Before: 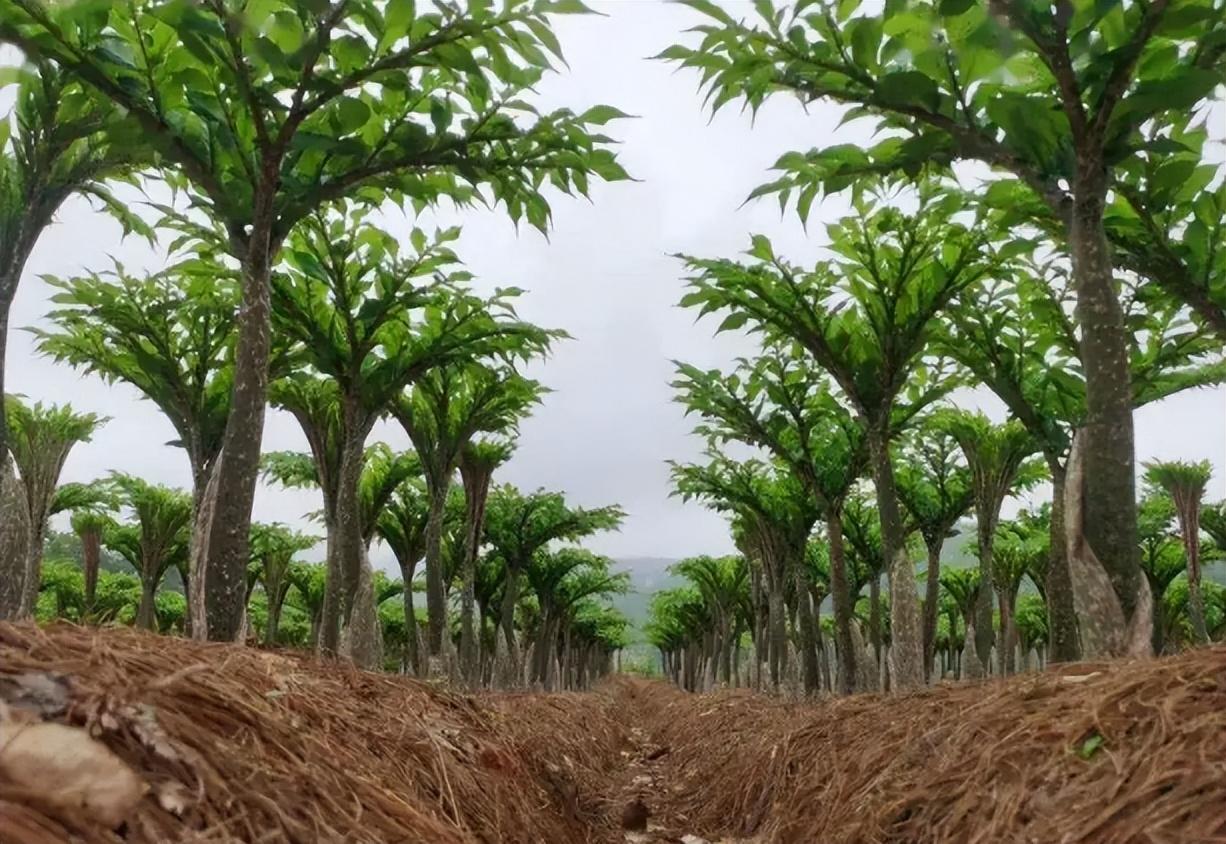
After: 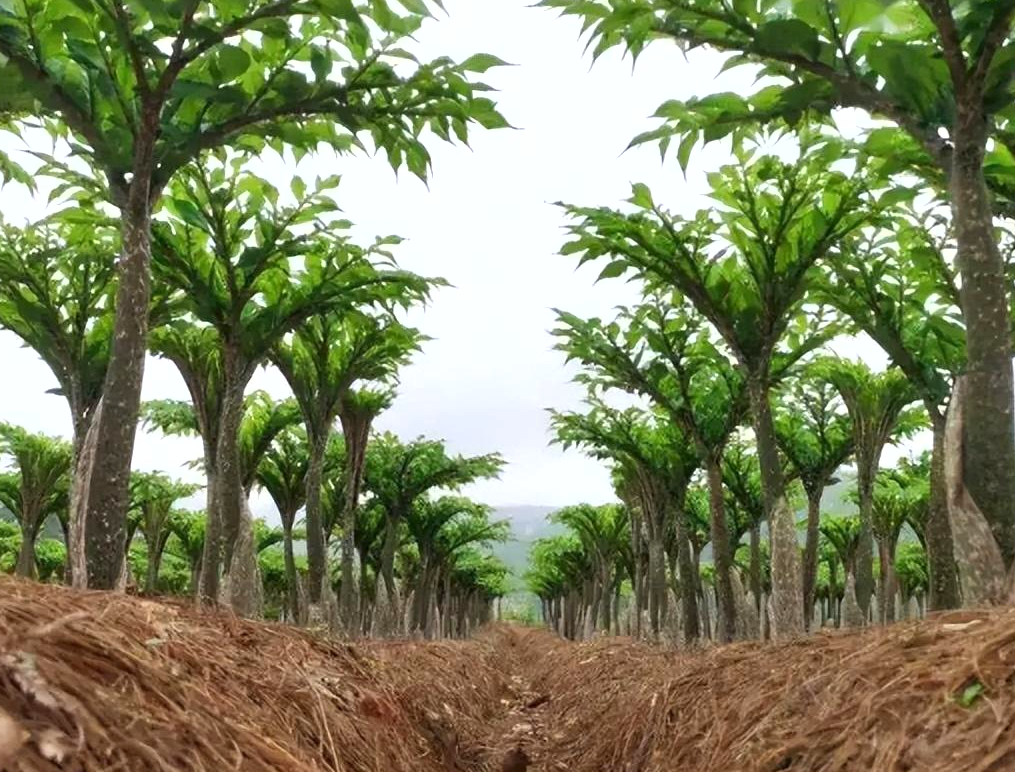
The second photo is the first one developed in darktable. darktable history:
exposure: exposure 0.564 EV, compensate highlight preservation false
crop: left 9.807%, top 6.259%, right 7.334%, bottom 2.177%
shadows and highlights: radius 125.46, shadows 30.51, highlights -30.51, low approximation 0.01, soften with gaussian
